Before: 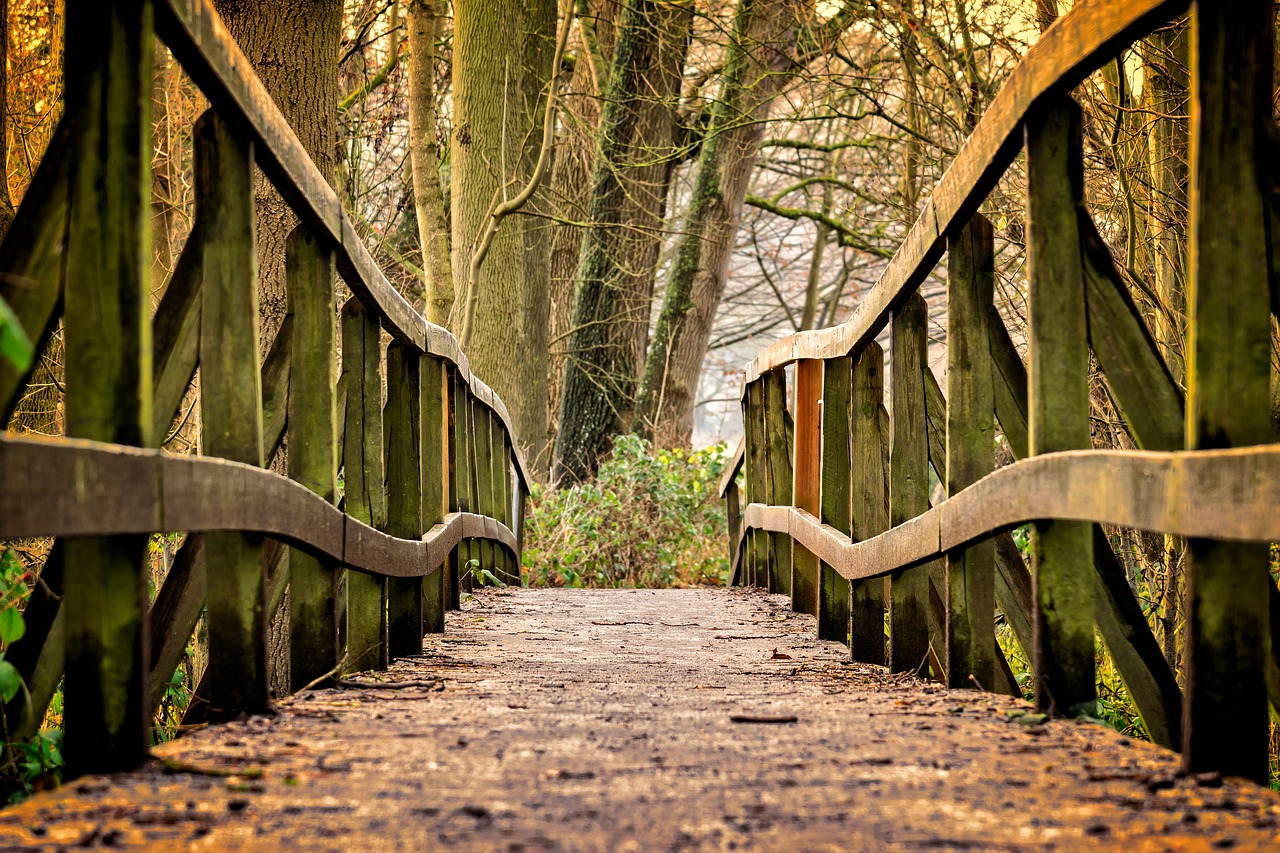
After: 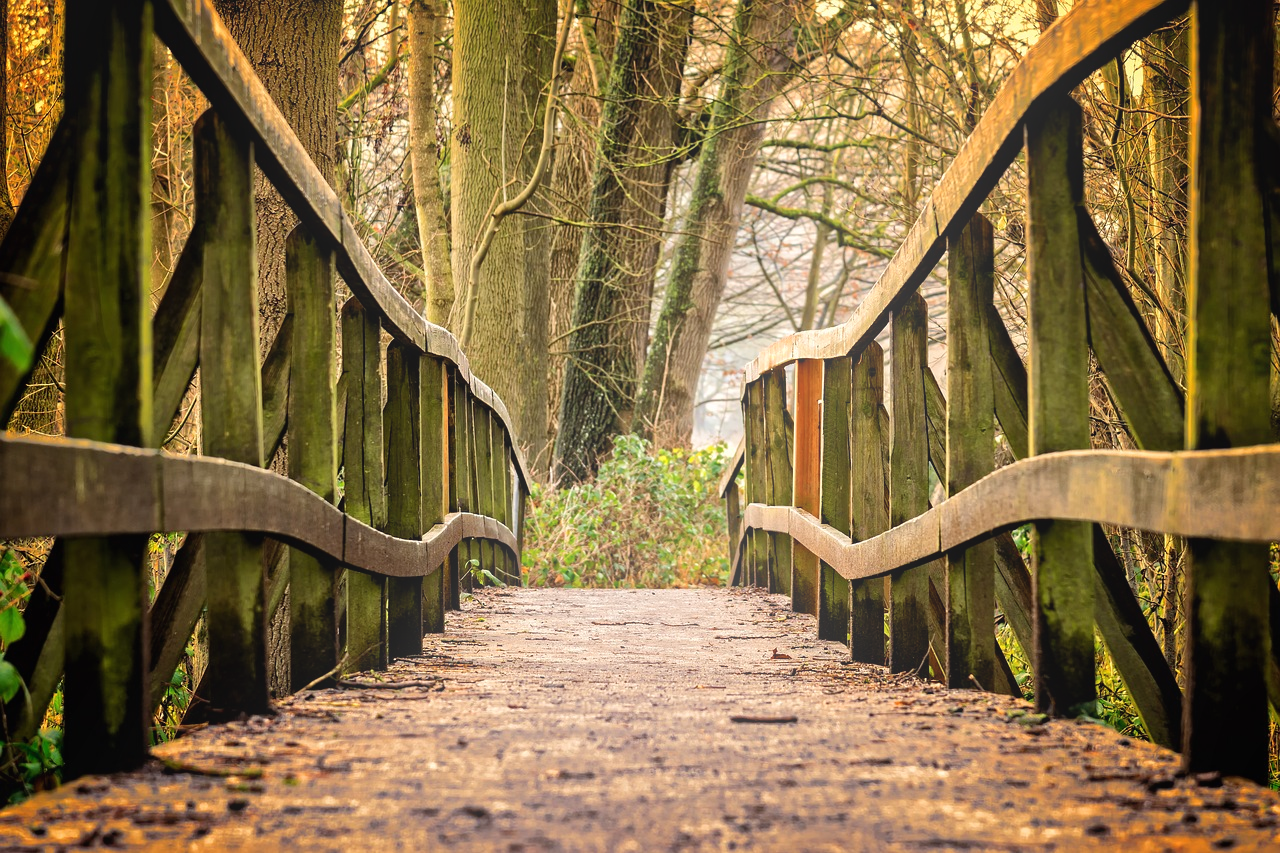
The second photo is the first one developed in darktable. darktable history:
bloom: threshold 82.5%, strength 16.25%
